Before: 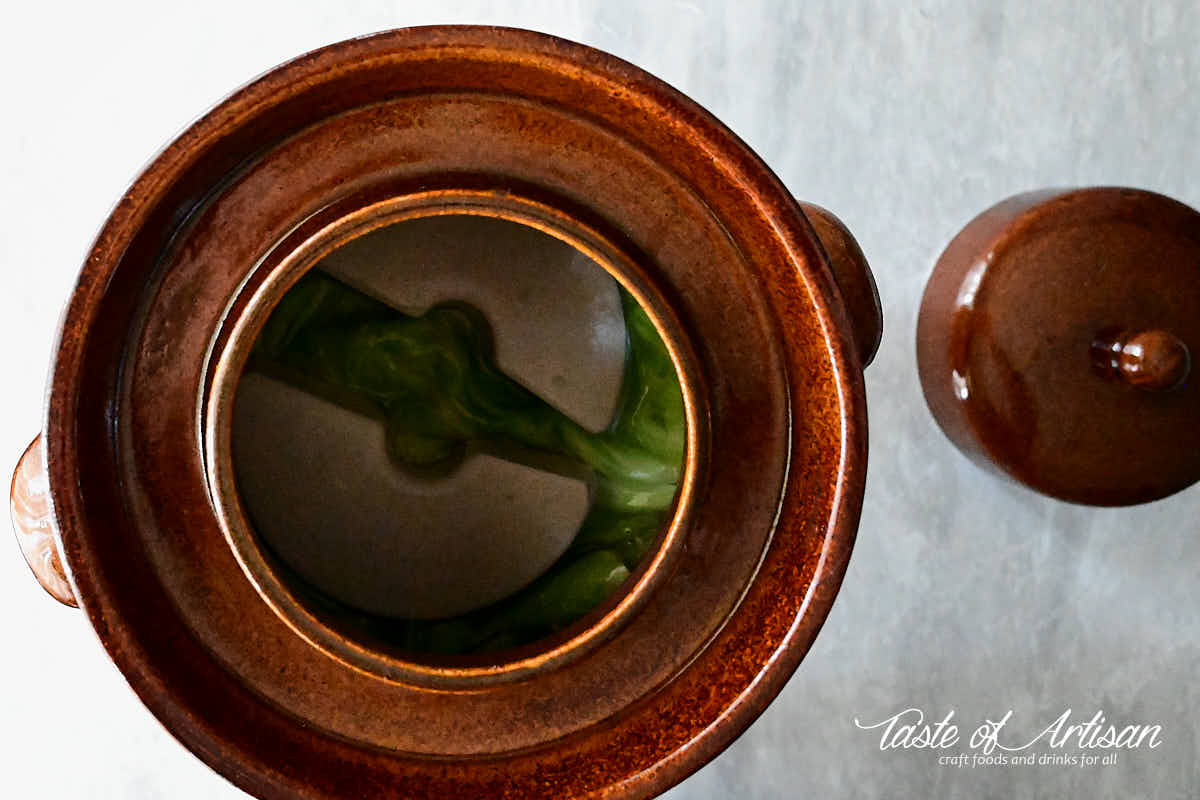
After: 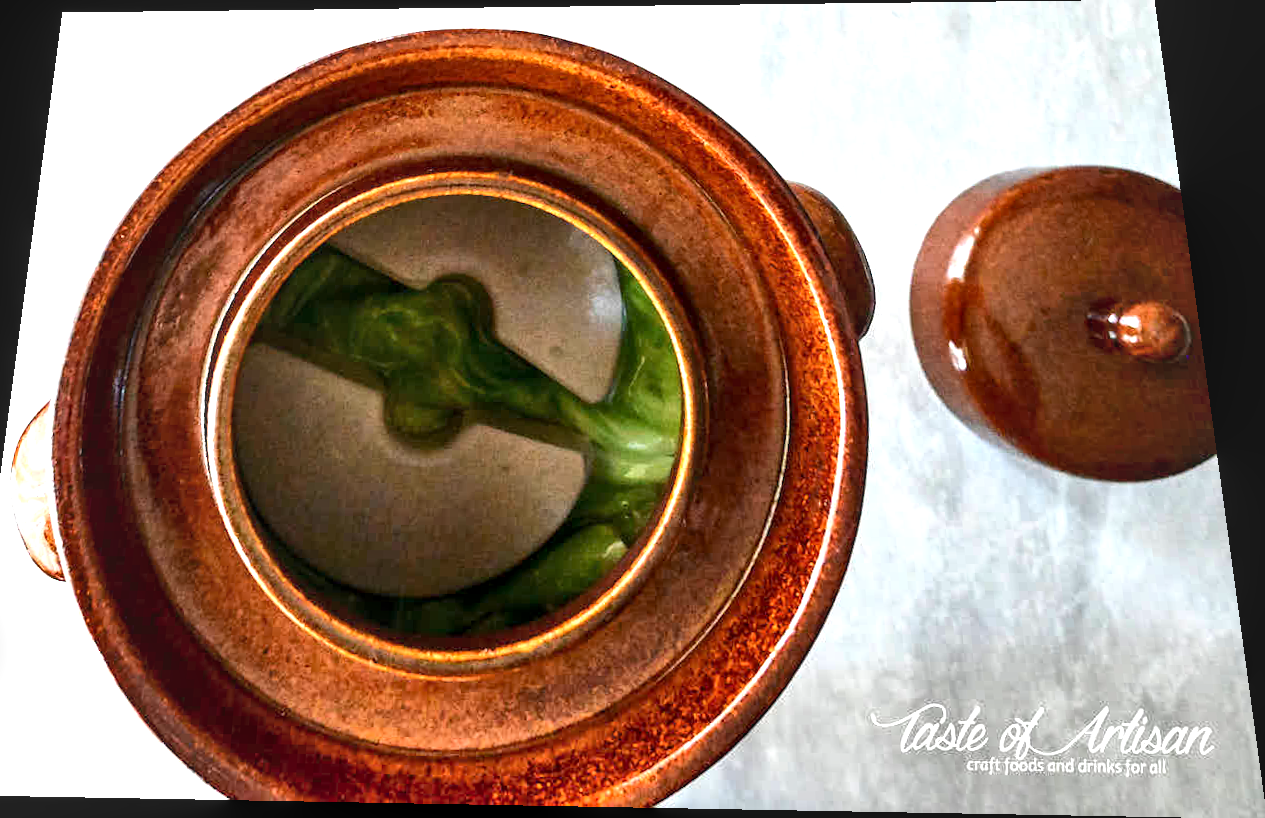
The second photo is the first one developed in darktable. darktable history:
shadows and highlights: soften with gaussian
exposure: exposure 1.089 EV, compensate highlight preservation false
crop and rotate: left 3.238%
rotate and perspective: rotation 0.128°, lens shift (vertical) -0.181, lens shift (horizontal) -0.044, shear 0.001, automatic cropping off
local contrast: on, module defaults
